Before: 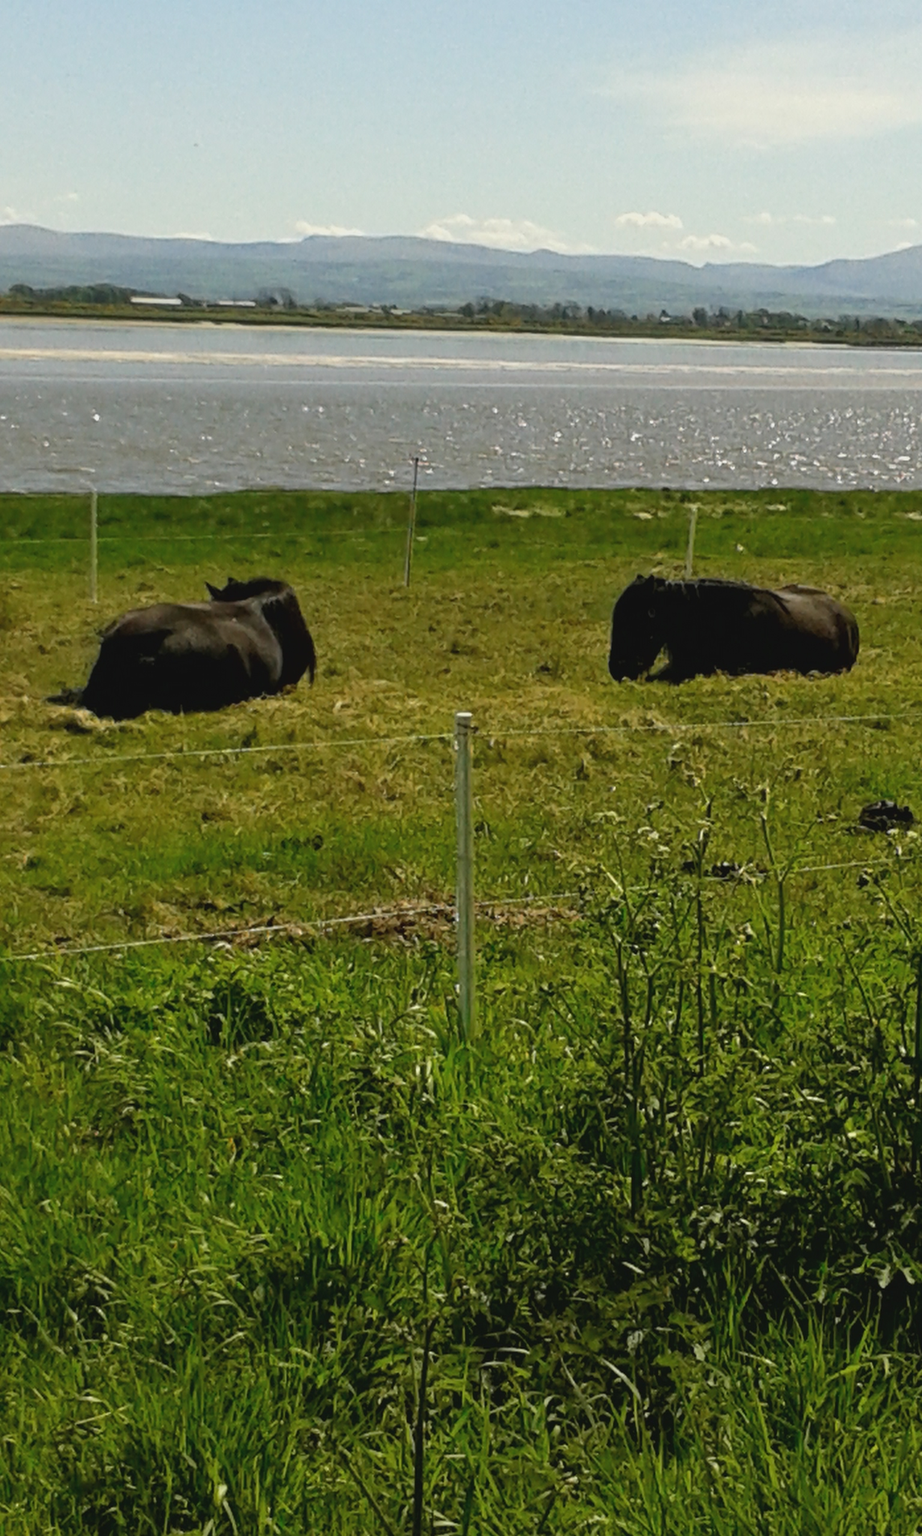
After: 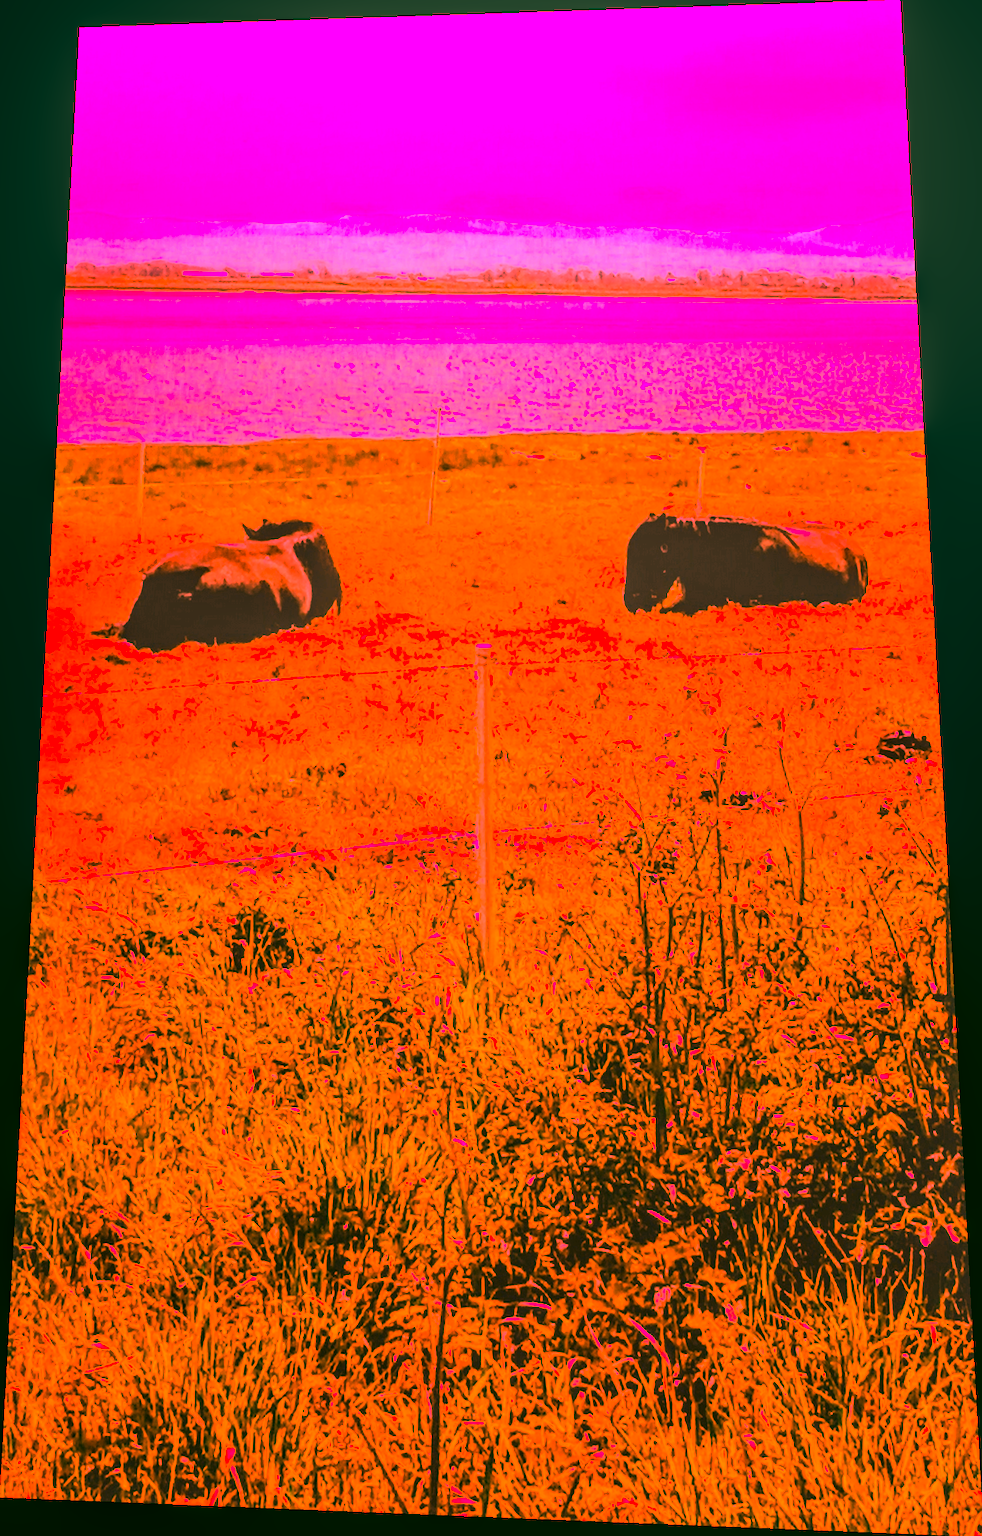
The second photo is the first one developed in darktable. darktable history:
tone equalizer: -8 EV -0.417 EV, -7 EV -0.389 EV, -6 EV -0.333 EV, -5 EV -0.222 EV, -3 EV 0.222 EV, -2 EV 0.333 EV, -1 EV 0.389 EV, +0 EV 0.417 EV, edges refinement/feathering 500, mask exposure compensation -1.57 EV, preserve details no
color correction: highlights a* 5.62, highlights b* 33.57, shadows a* -25.86, shadows b* 4.02
local contrast: detail 130%
rotate and perspective: rotation 0.128°, lens shift (vertical) -0.181, lens shift (horizontal) -0.044, shear 0.001, automatic cropping off
white balance: red 4.26, blue 1.802
